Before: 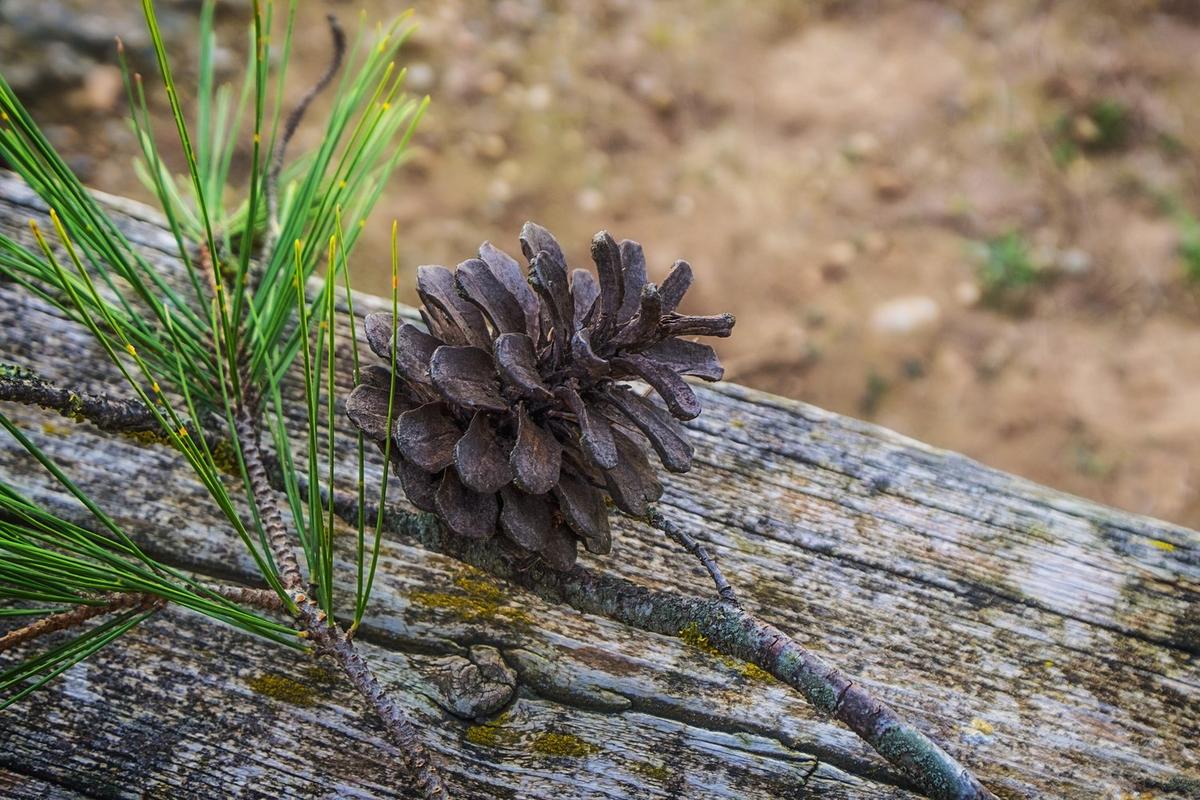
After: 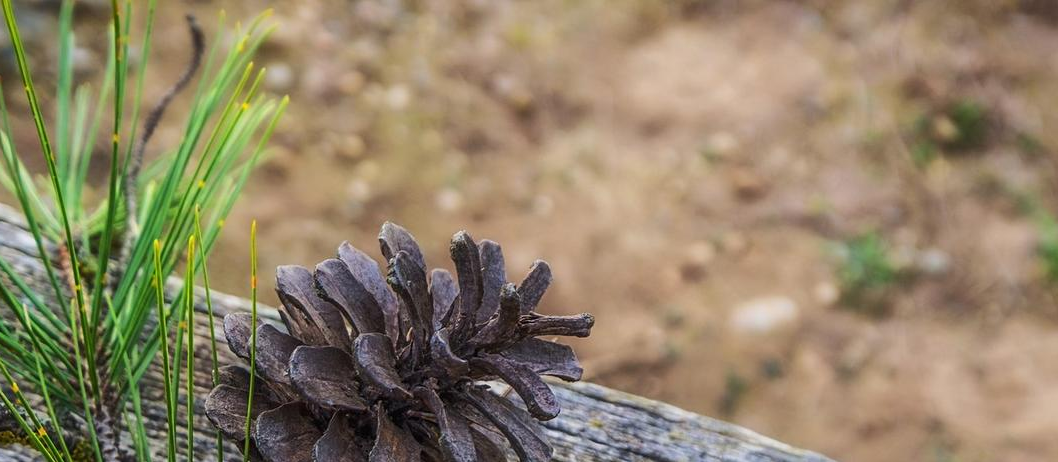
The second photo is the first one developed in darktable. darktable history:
crop and rotate: left 11.789%, bottom 42.236%
